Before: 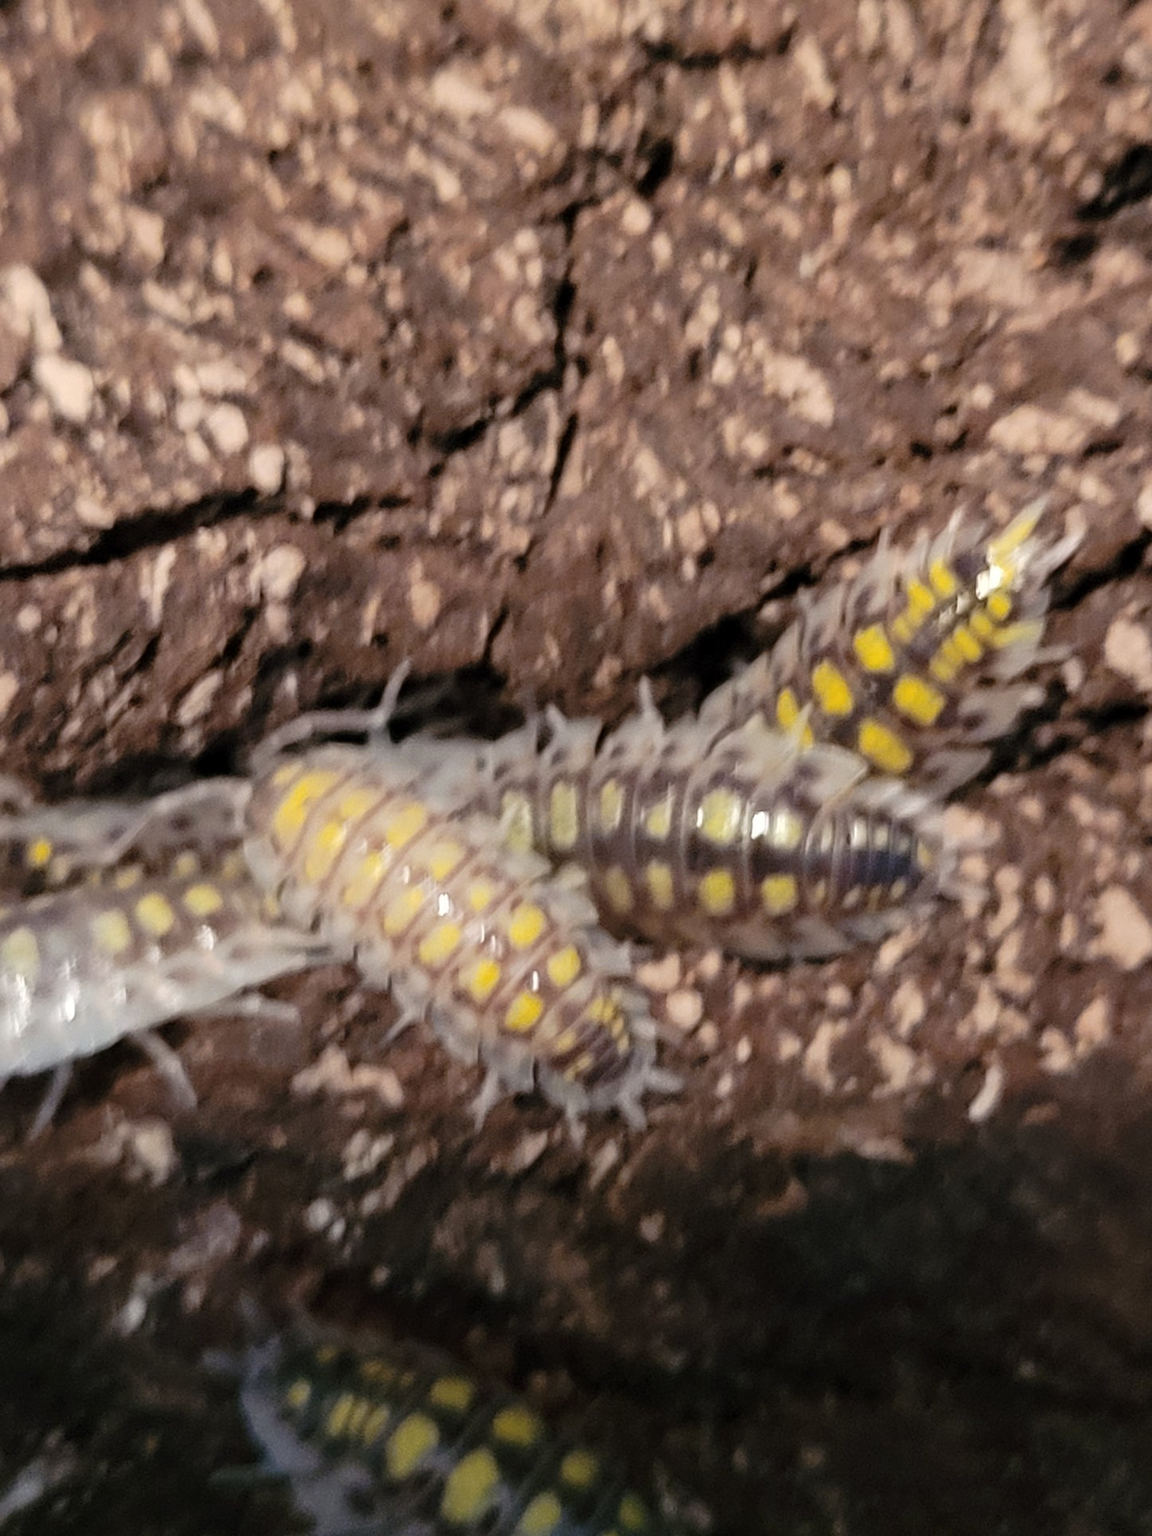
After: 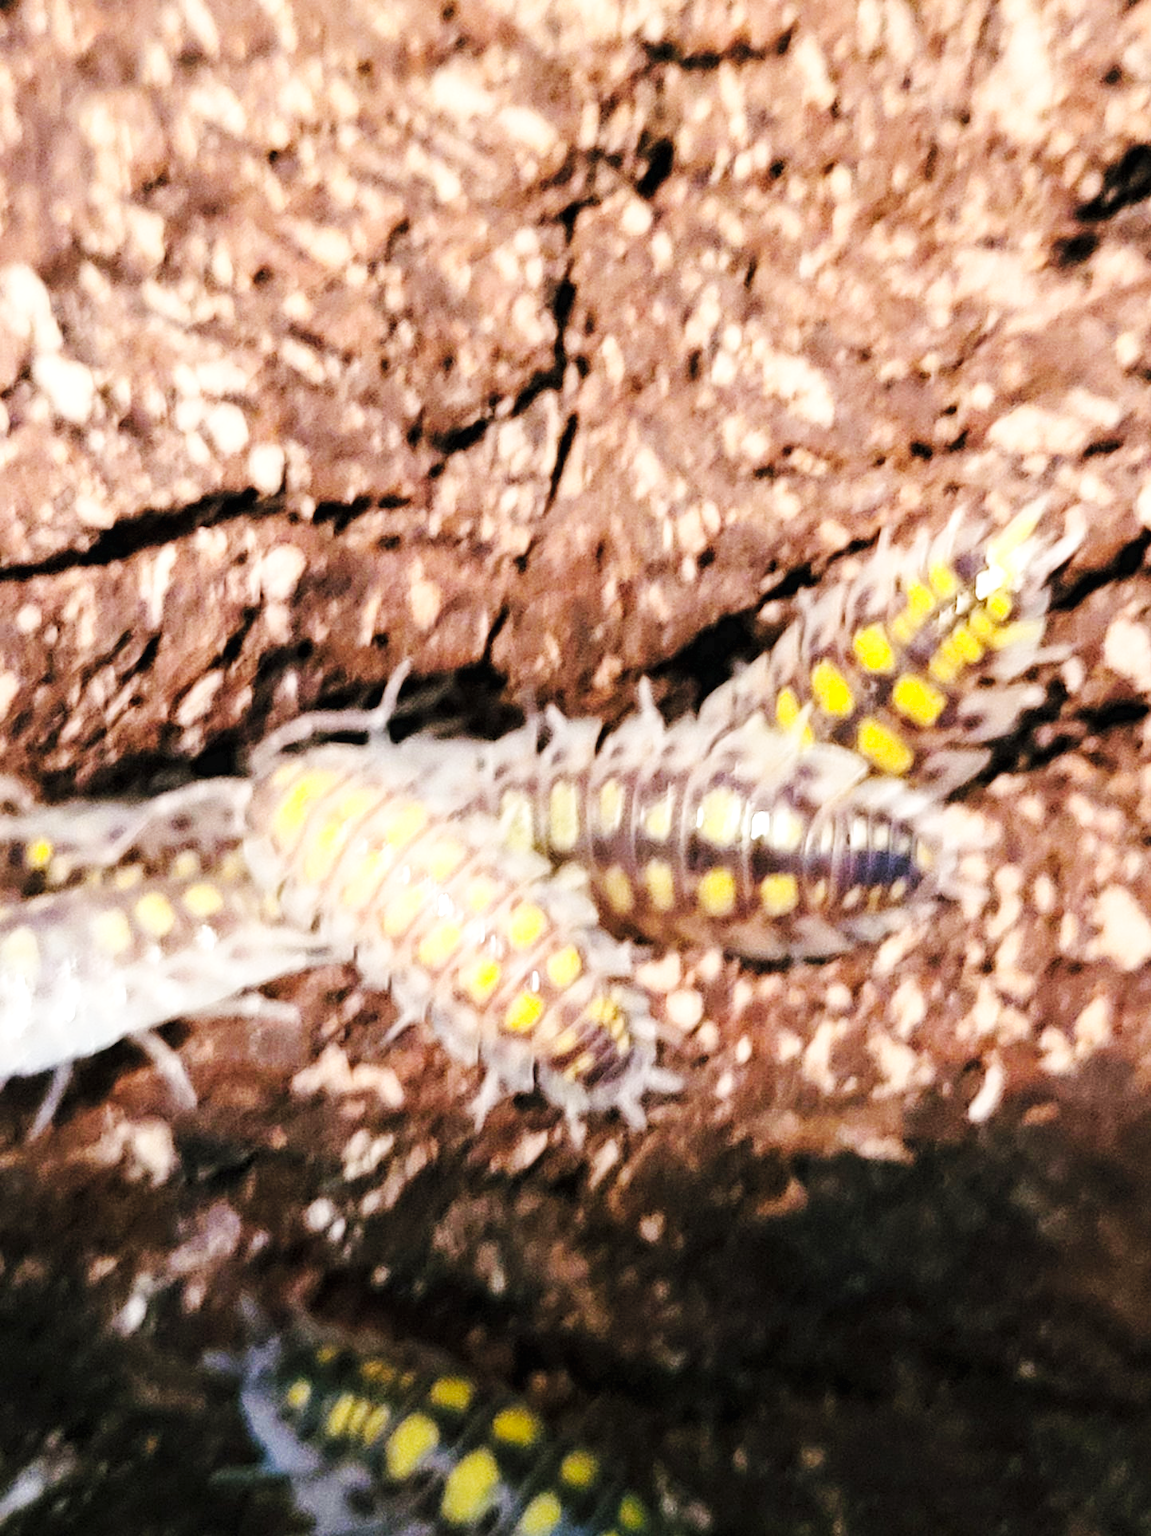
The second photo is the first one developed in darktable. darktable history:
exposure: black level correction 0, compensate highlight preservation false
contrast brightness saturation: brightness 0.088, saturation 0.192
local contrast: highlights 103%, shadows 102%, detail 120%, midtone range 0.2
base curve: curves: ch0 [(0, 0.003) (0.001, 0.002) (0.006, 0.004) (0.02, 0.022) (0.048, 0.086) (0.094, 0.234) (0.162, 0.431) (0.258, 0.629) (0.385, 0.8) (0.548, 0.918) (0.751, 0.988) (1, 1)], preserve colors none
